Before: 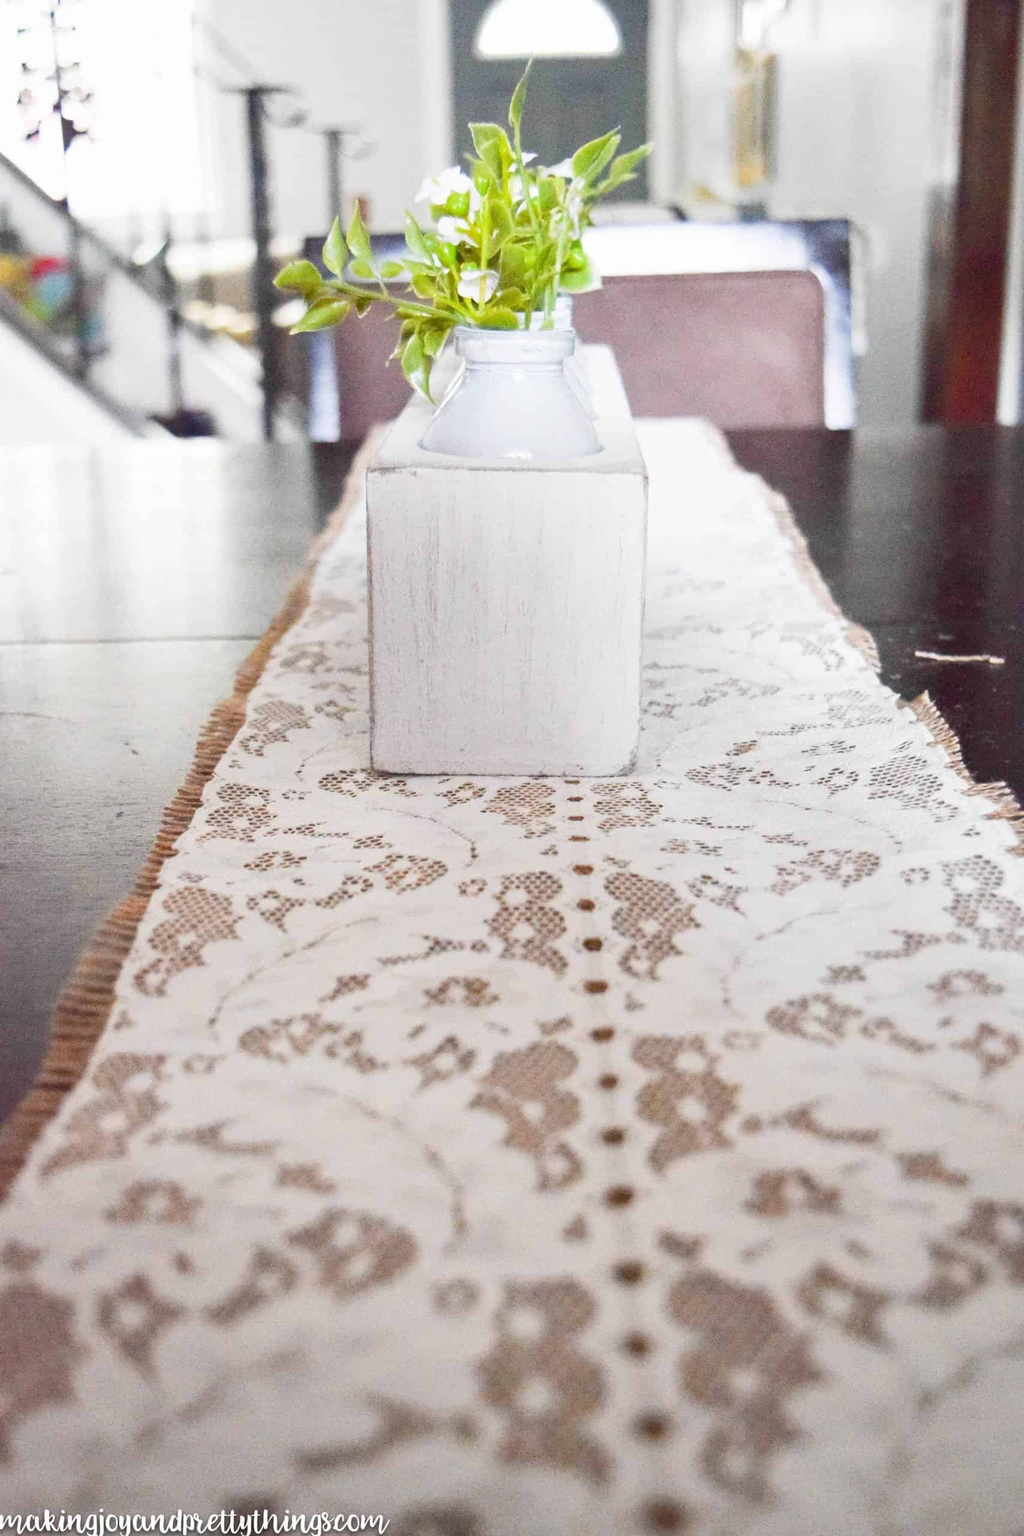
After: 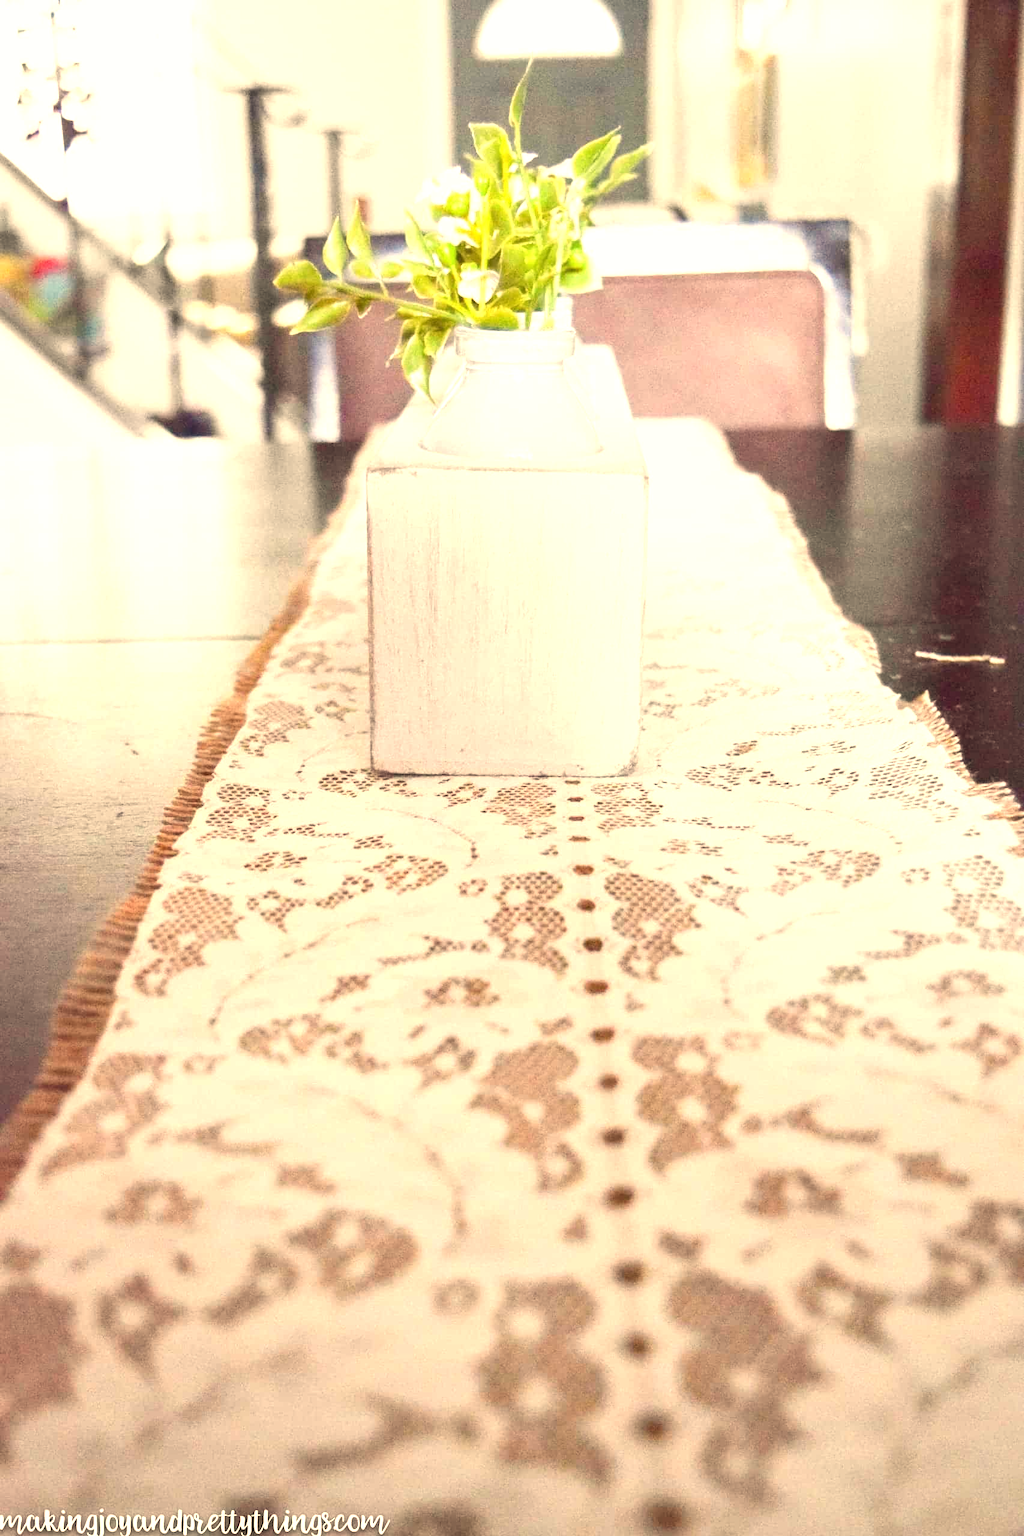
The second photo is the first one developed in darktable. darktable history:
white balance: red 1.123, blue 0.83
exposure: exposure 0.6 EV, compensate highlight preservation false
